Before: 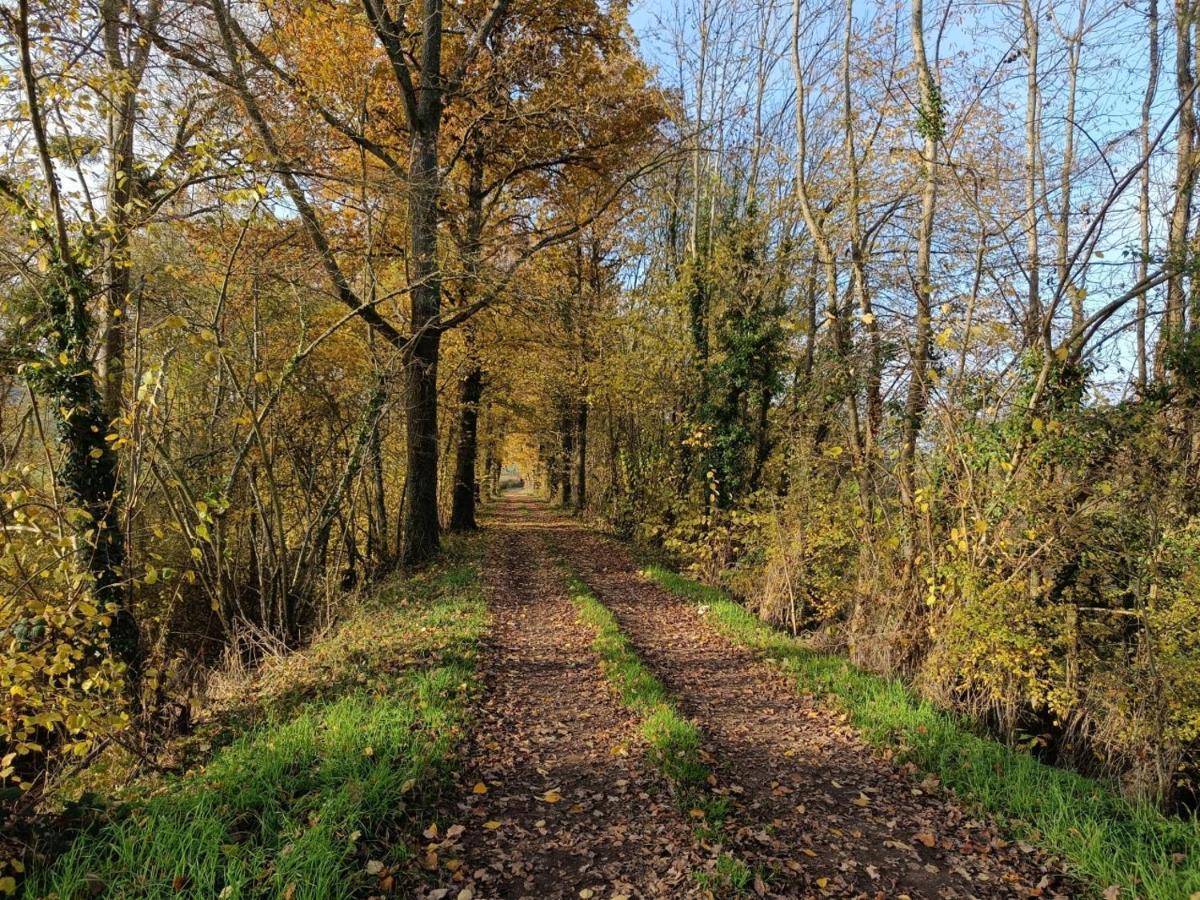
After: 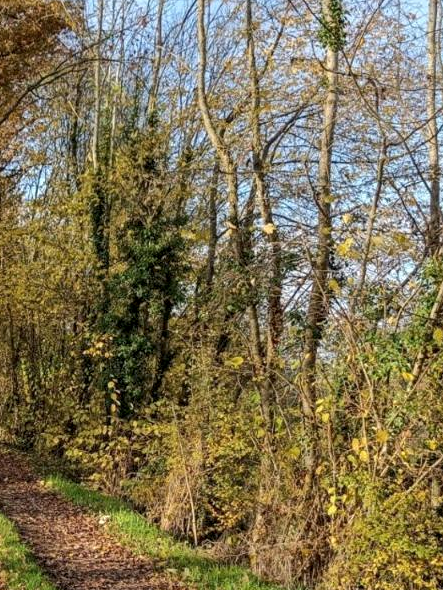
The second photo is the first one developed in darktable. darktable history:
local contrast: on, module defaults
crop and rotate: left 49.936%, top 10.094%, right 13.136%, bottom 24.256%
